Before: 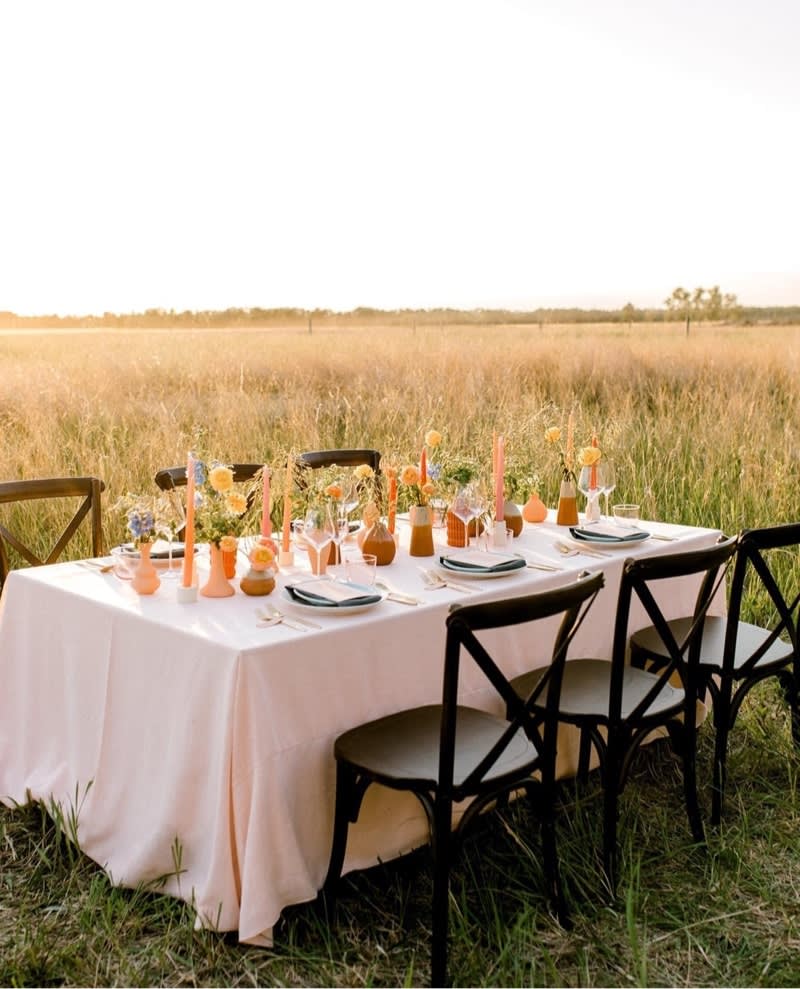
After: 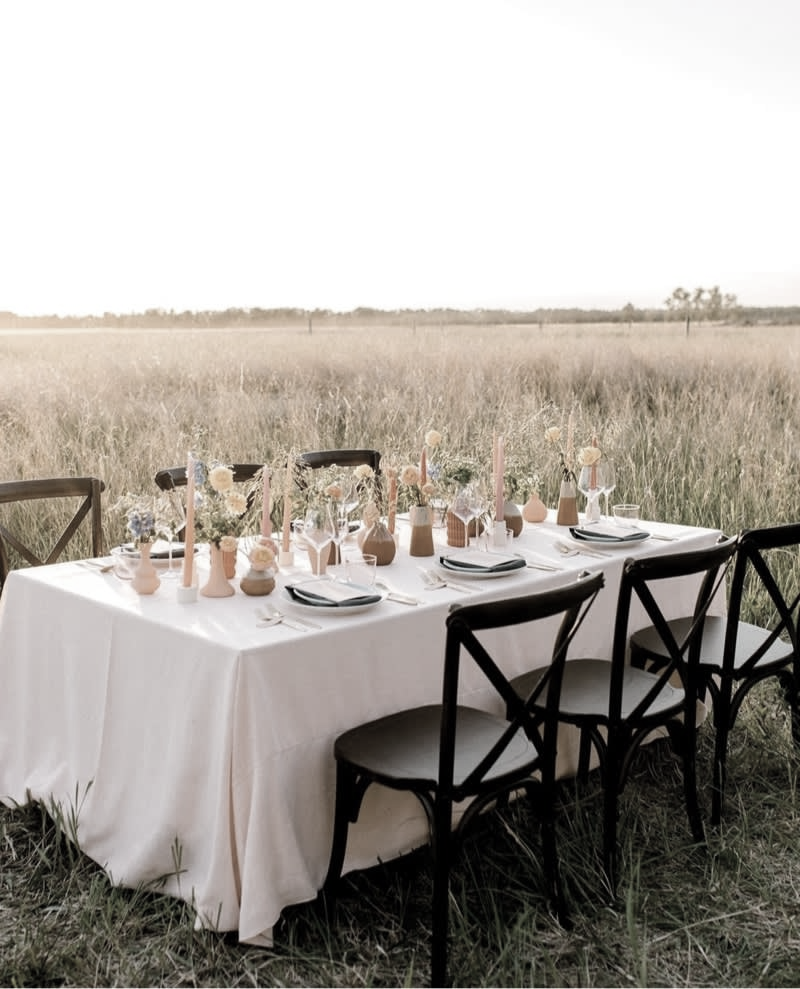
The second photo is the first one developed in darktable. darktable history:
color correction: highlights b* -0.01, saturation 0.329
contrast brightness saturation: contrast 0.053
